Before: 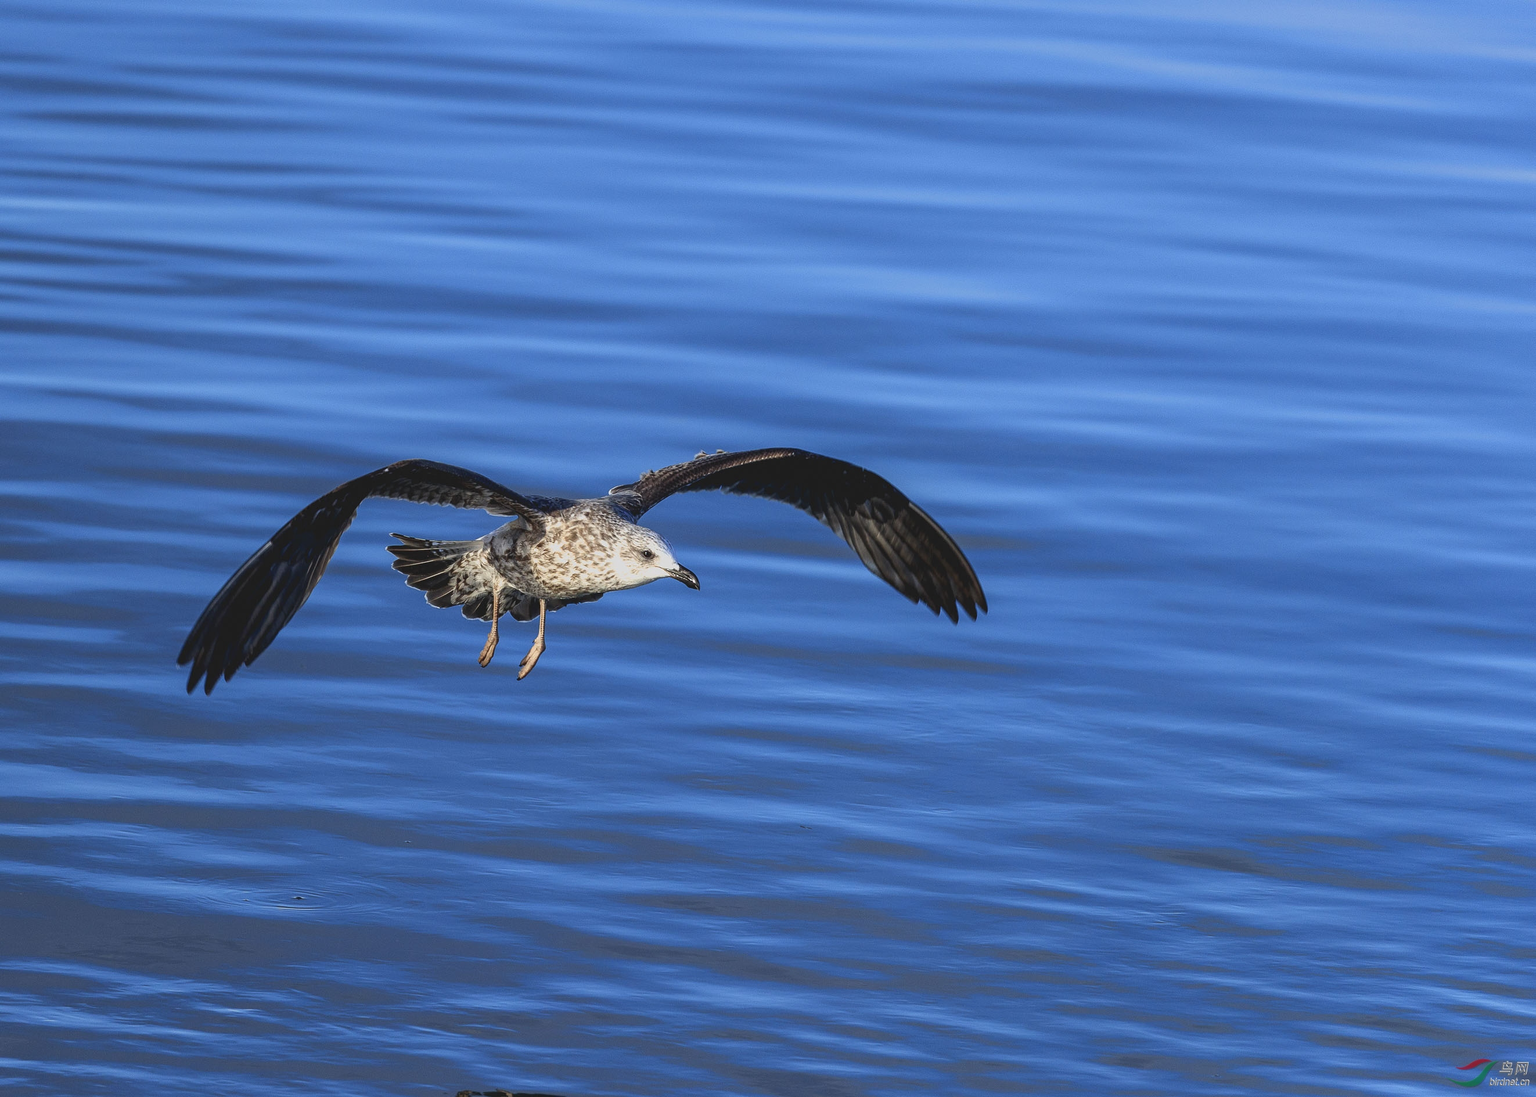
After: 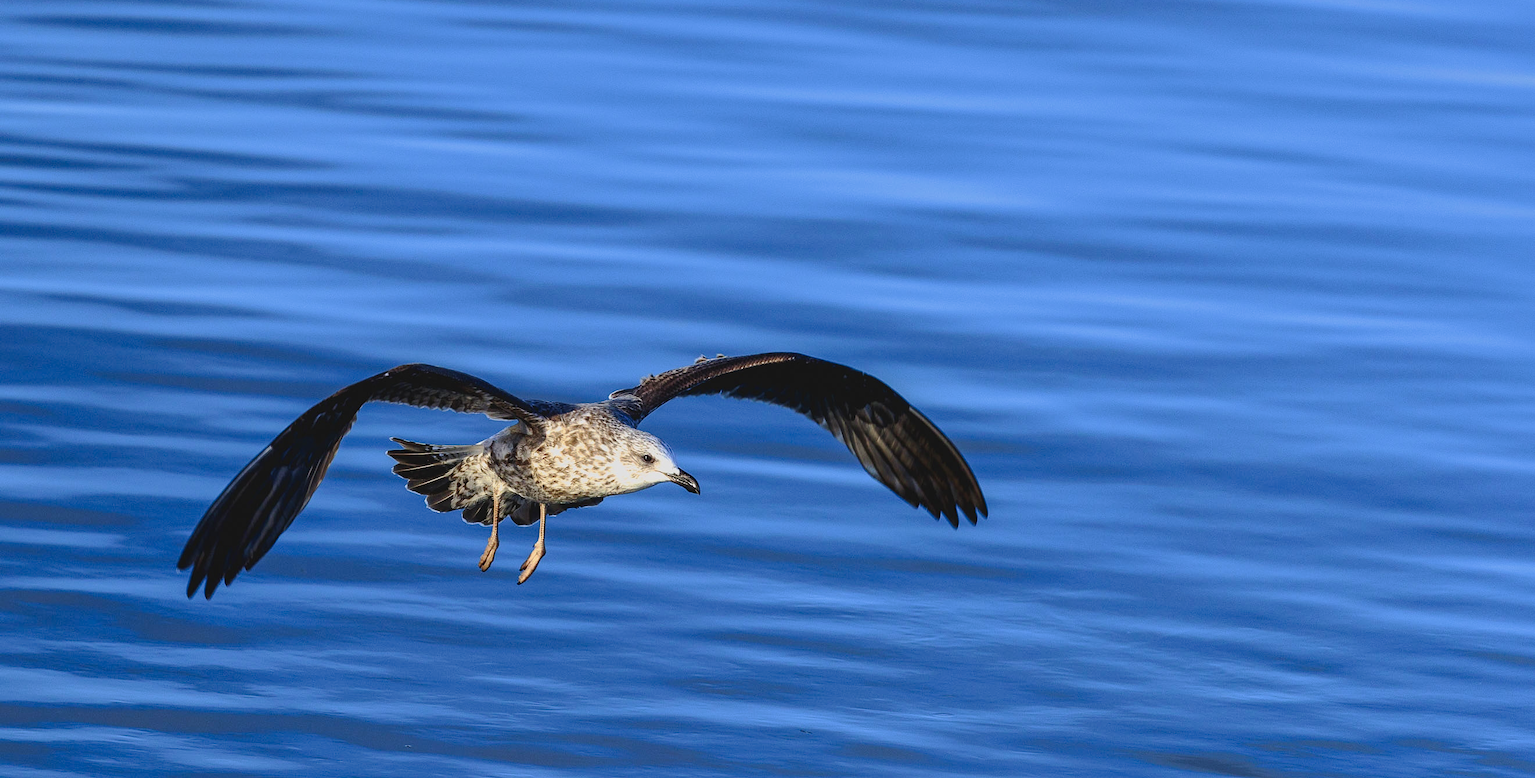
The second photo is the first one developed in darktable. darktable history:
shadows and highlights: on, module defaults
tone curve: curves: ch0 [(0.003, 0) (0.066, 0.023) (0.154, 0.082) (0.281, 0.221) (0.405, 0.389) (0.517, 0.553) (0.716, 0.743) (0.822, 0.882) (1, 1)]; ch1 [(0, 0) (0.164, 0.115) (0.337, 0.332) (0.39, 0.398) (0.464, 0.461) (0.501, 0.5) (0.521, 0.526) (0.571, 0.606) (0.656, 0.677) (0.723, 0.731) (0.811, 0.796) (1, 1)]; ch2 [(0, 0) (0.337, 0.382) (0.464, 0.476) (0.501, 0.502) (0.527, 0.54) (0.556, 0.567) (0.575, 0.606) (0.659, 0.736) (1, 1)], preserve colors none
crop and rotate: top 8.742%, bottom 20.3%
velvia: on, module defaults
